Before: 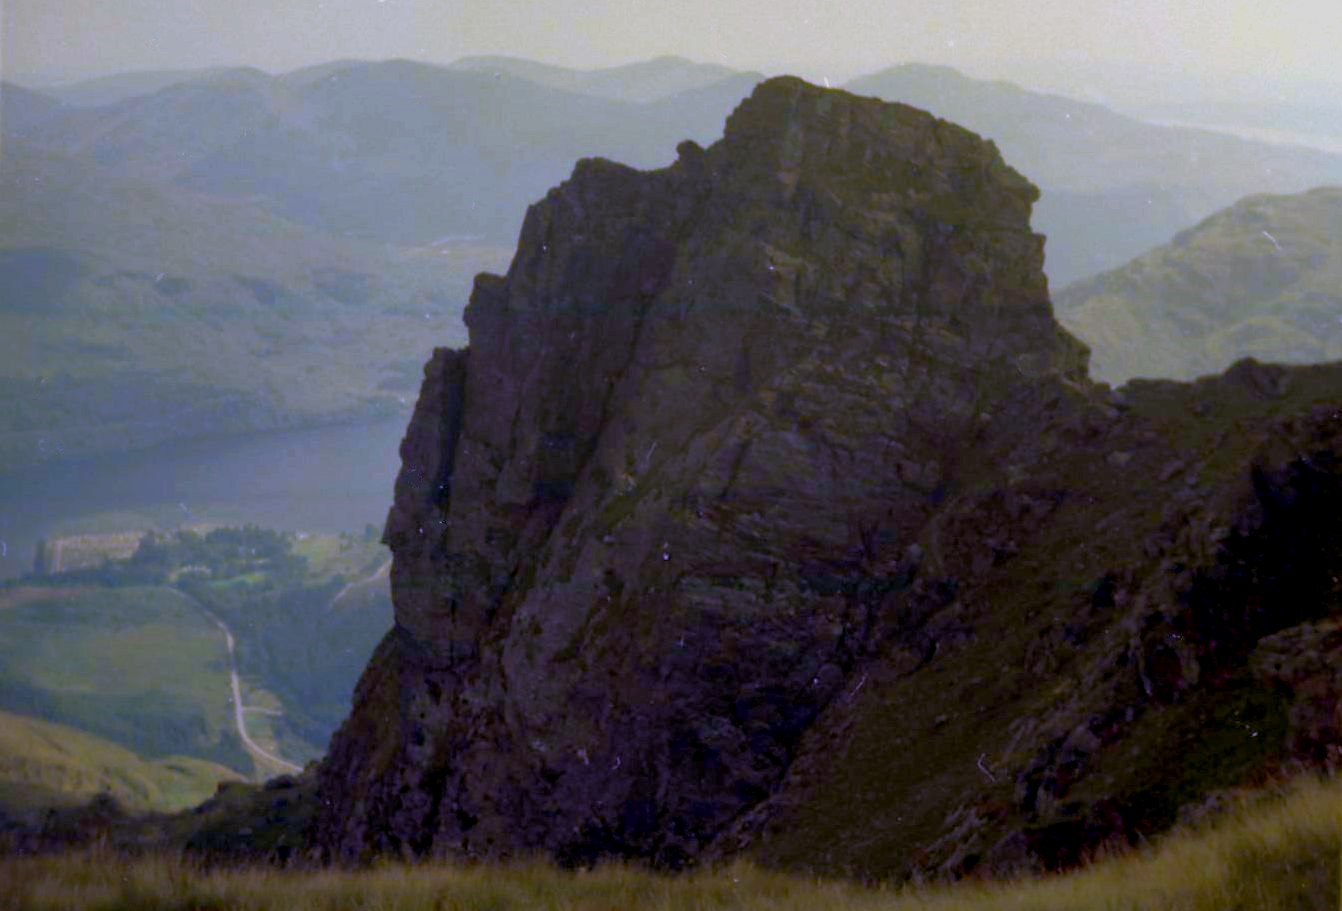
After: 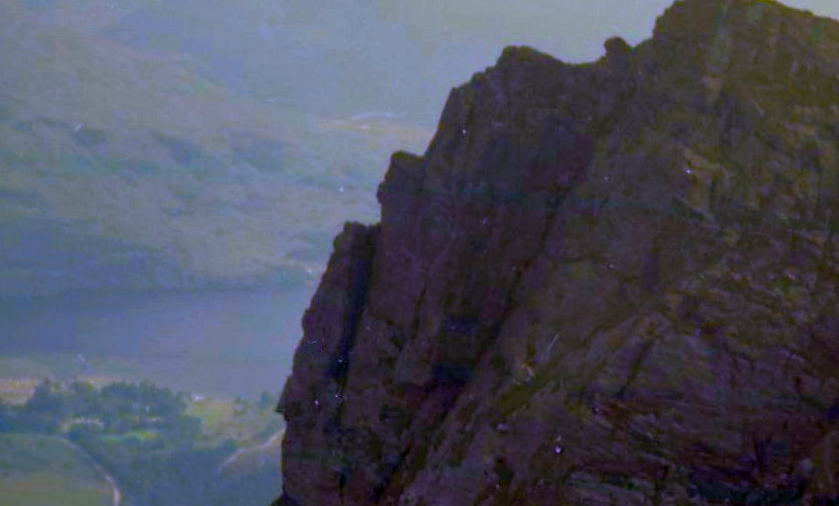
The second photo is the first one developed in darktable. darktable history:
crop and rotate: angle -4.99°, left 2.122%, top 6.945%, right 27.566%, bottom 30.519%
color balance rgb: perceptual saturation grading › global saturation 25%, global vibrance 20%
color zones: curves: ch1 [(0, 0.469) (0.01, 0.469) (0.12, 0.446) (0.248, 0.469) (0.5, 0.5) (0.748, 0.5) (0.99, 0.469) (1, 0.469)]
